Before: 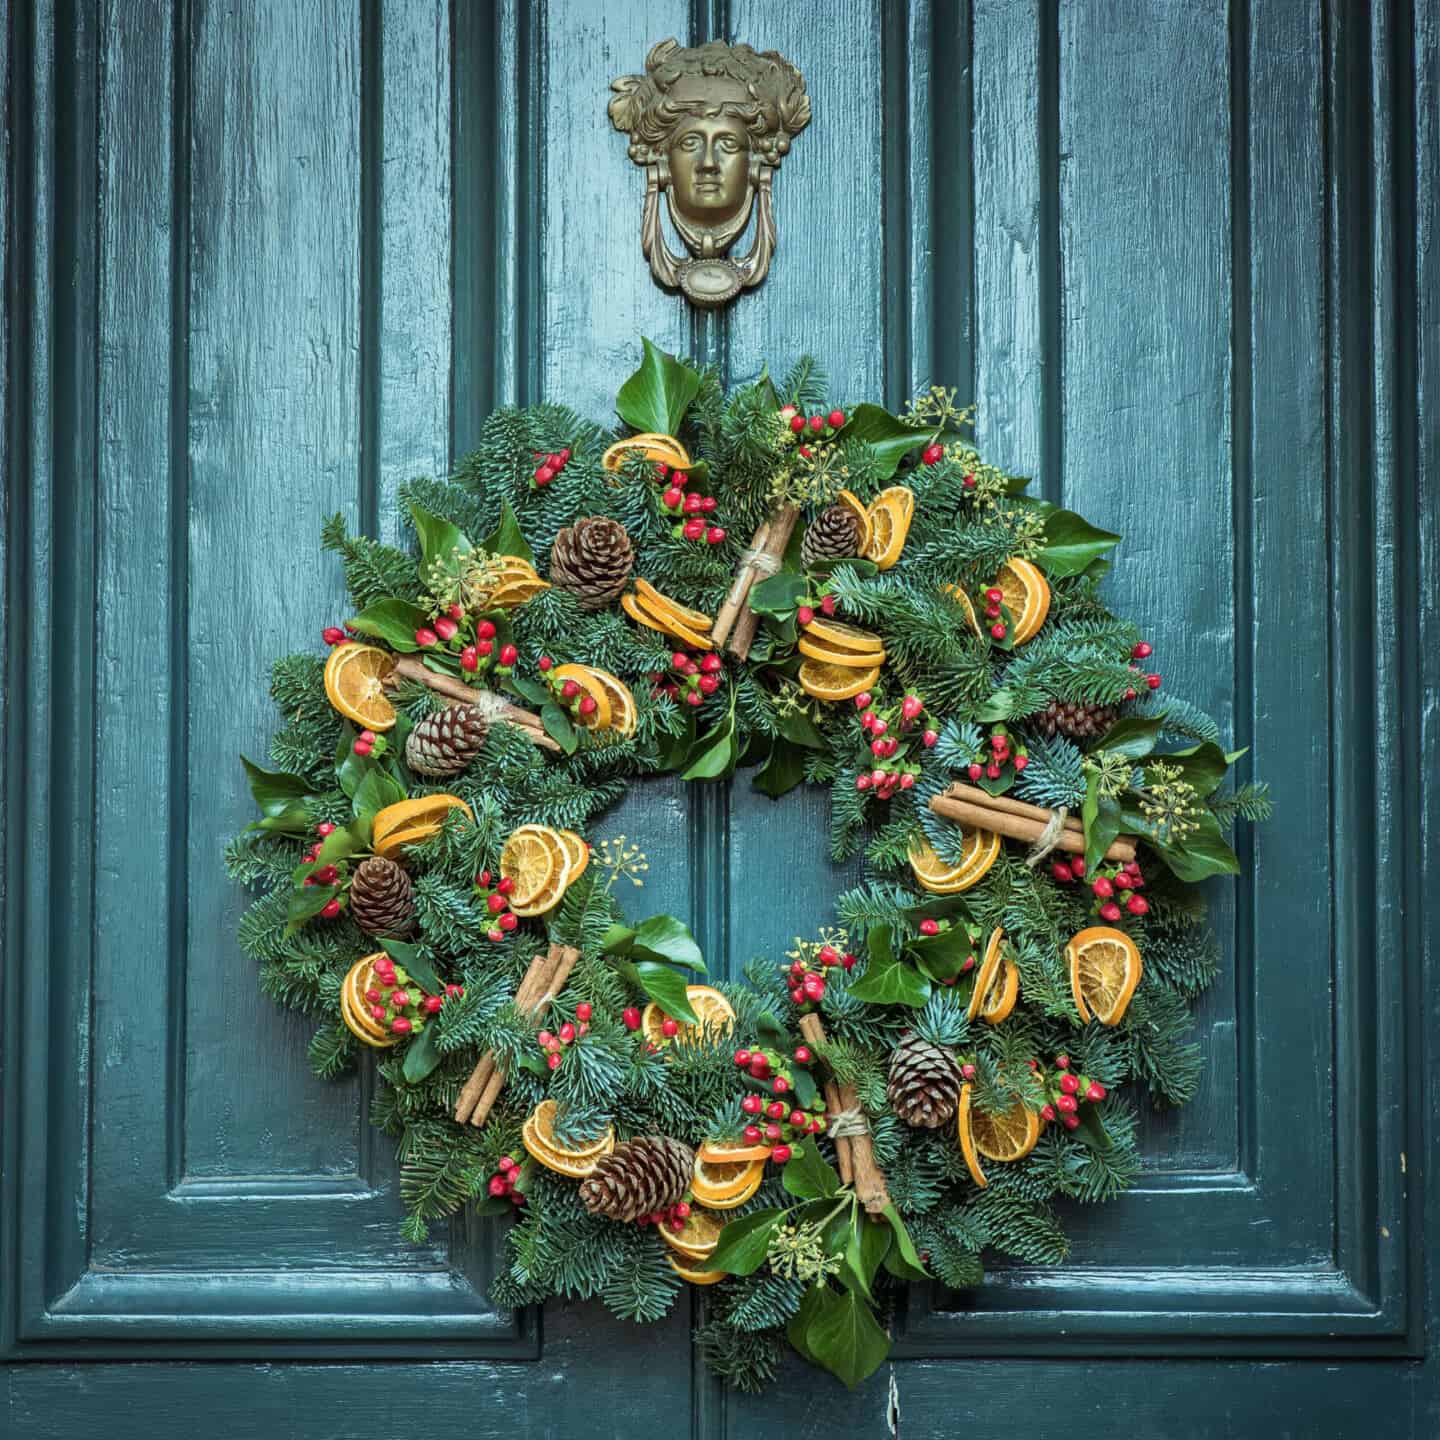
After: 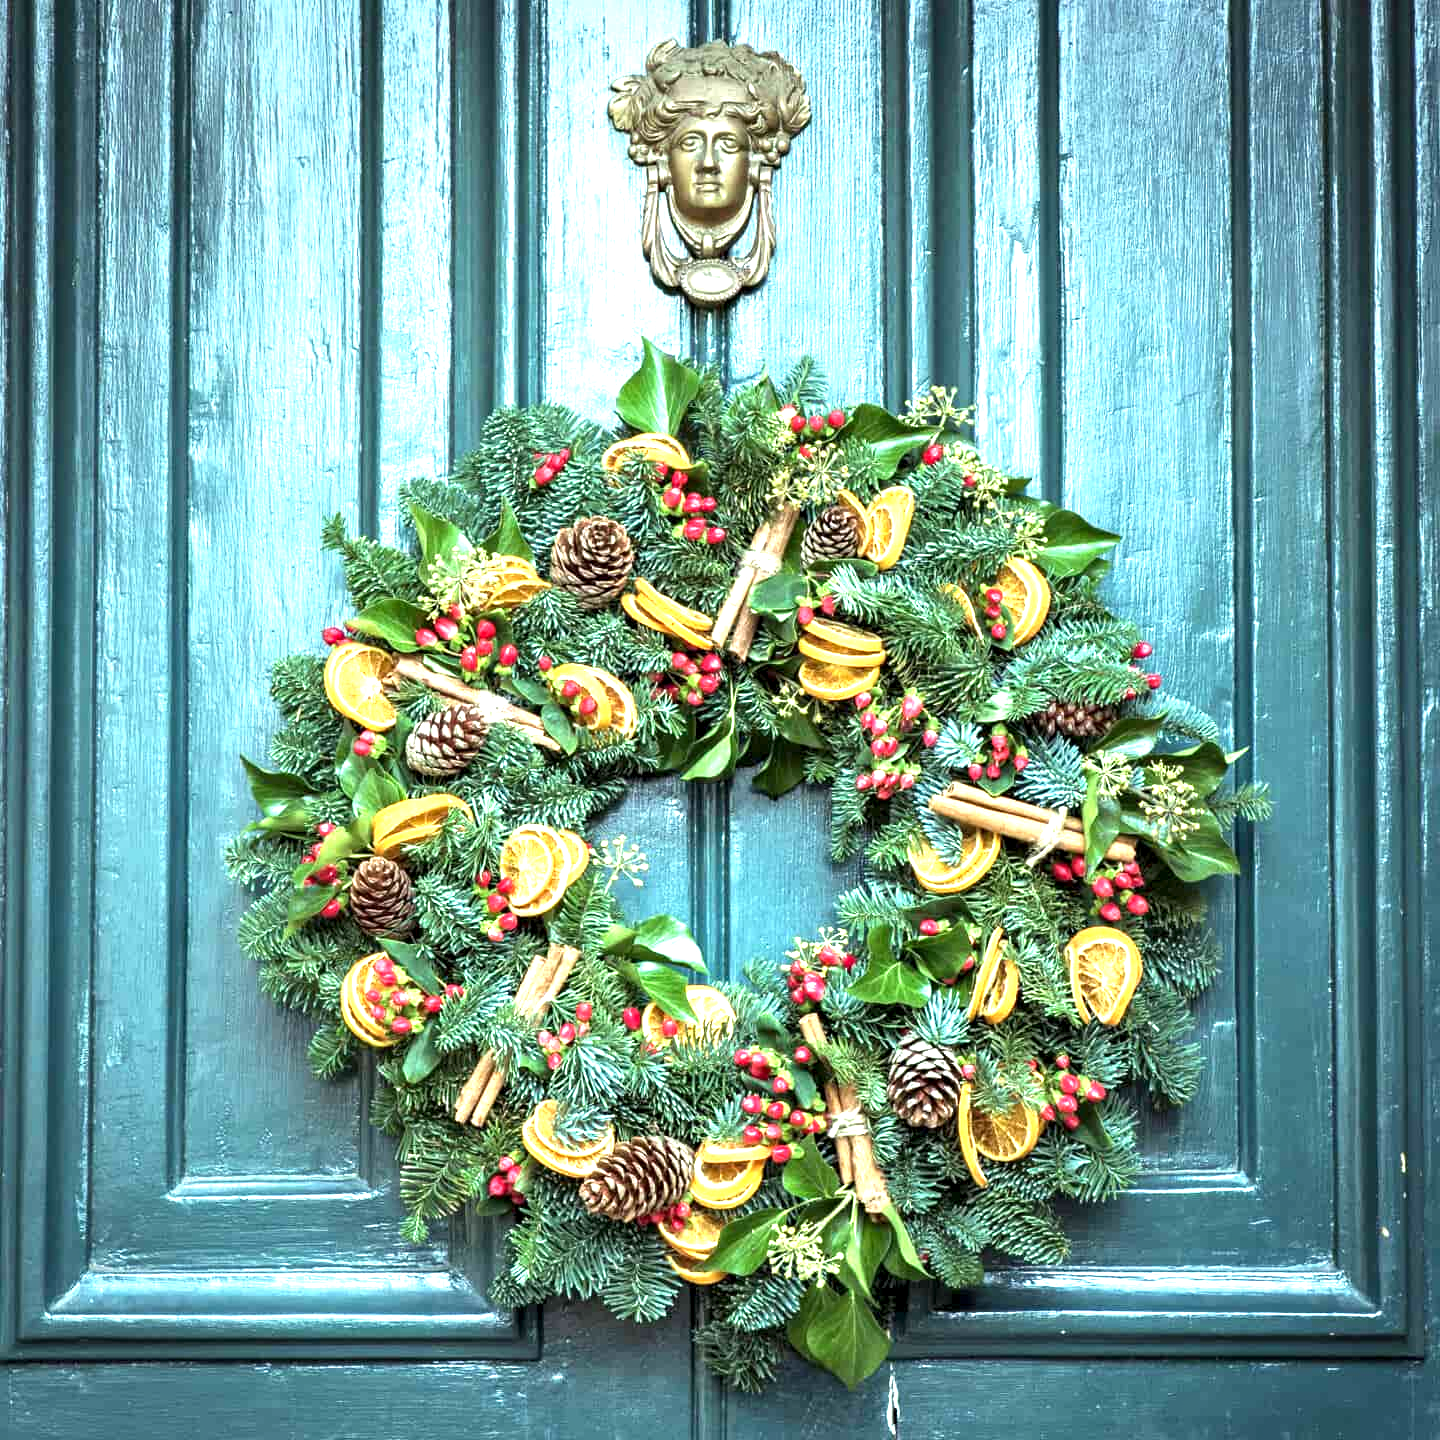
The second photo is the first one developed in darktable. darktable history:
contrast equalizer: octaves 7, y [[0.609, 0.611, 0.615, 0.613, 0.607, 0.603], [0.504, 0.498, 0.496, 0.499, 0.506, 0.516], [0 ×6], [0 ×6], [0 ×6]], mix 0.354
exposure: black level correction 0, exposure 1.456 EV, compensate highlight preservation false
